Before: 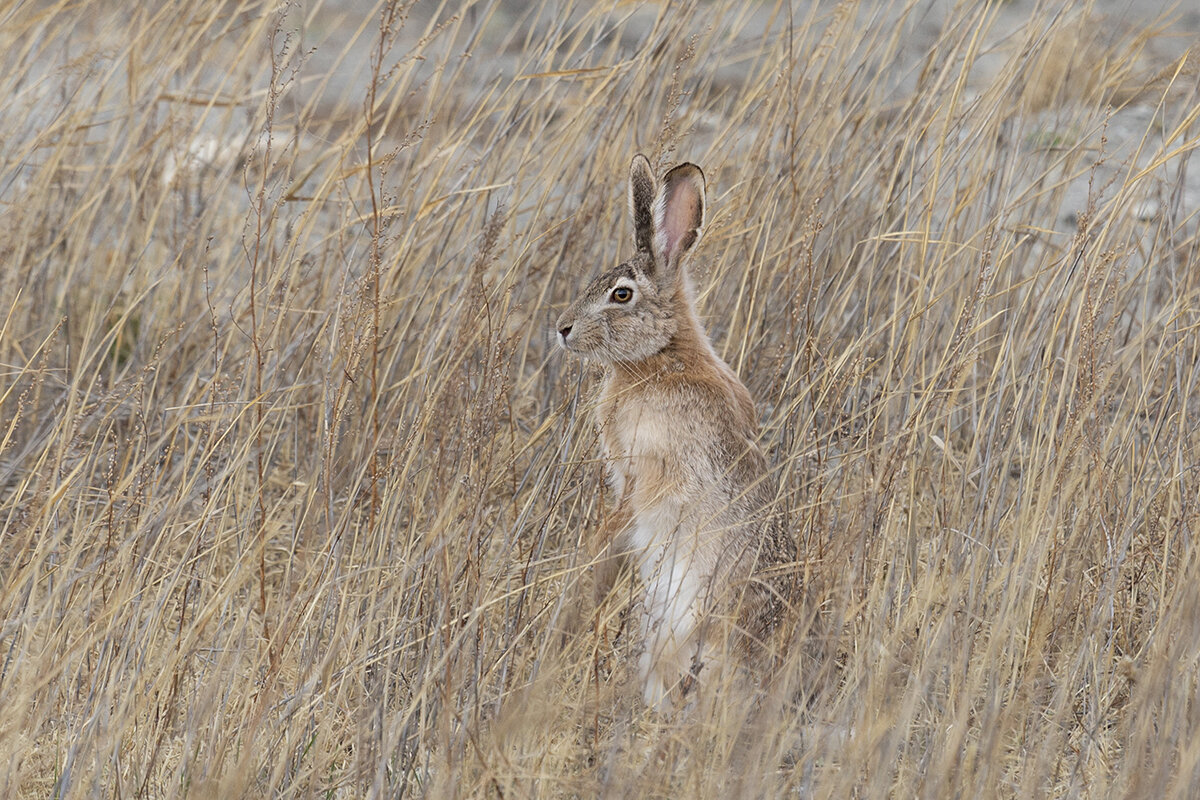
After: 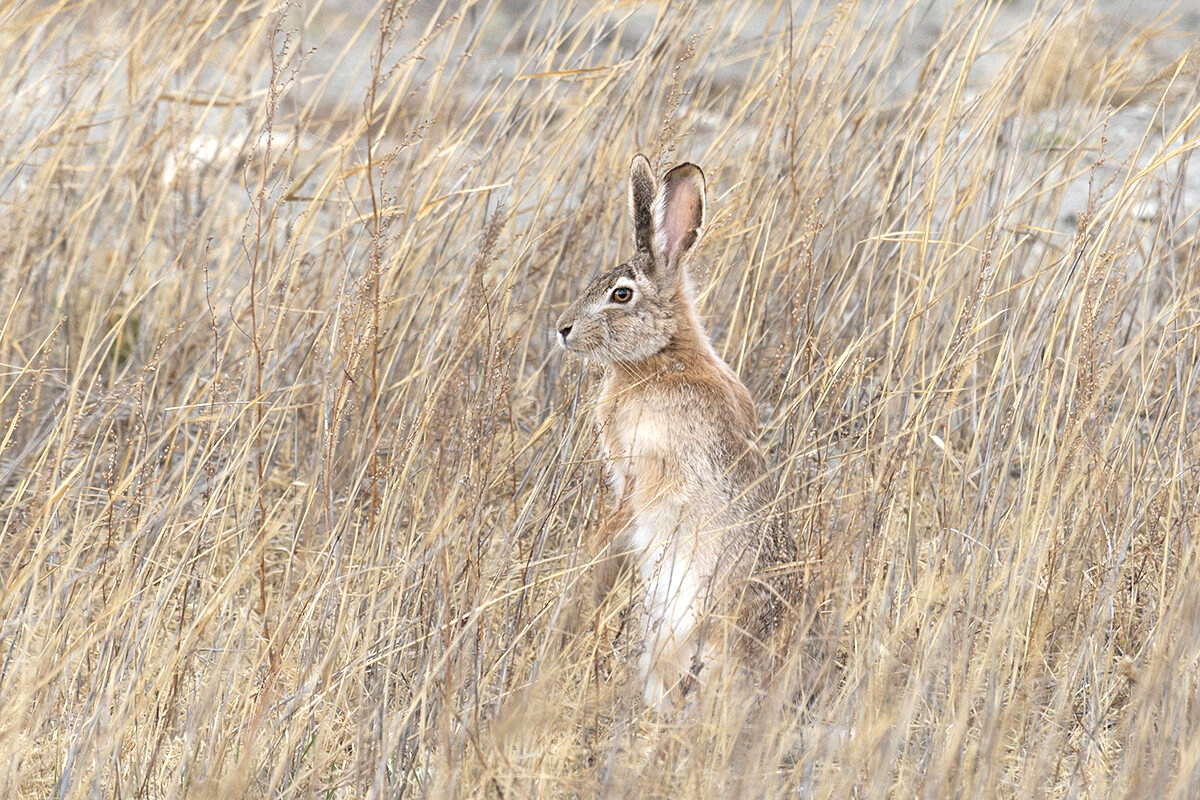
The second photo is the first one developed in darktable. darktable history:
exposure: black level correction 0, exposure 0.695 EV, compensate highlight preservation false
